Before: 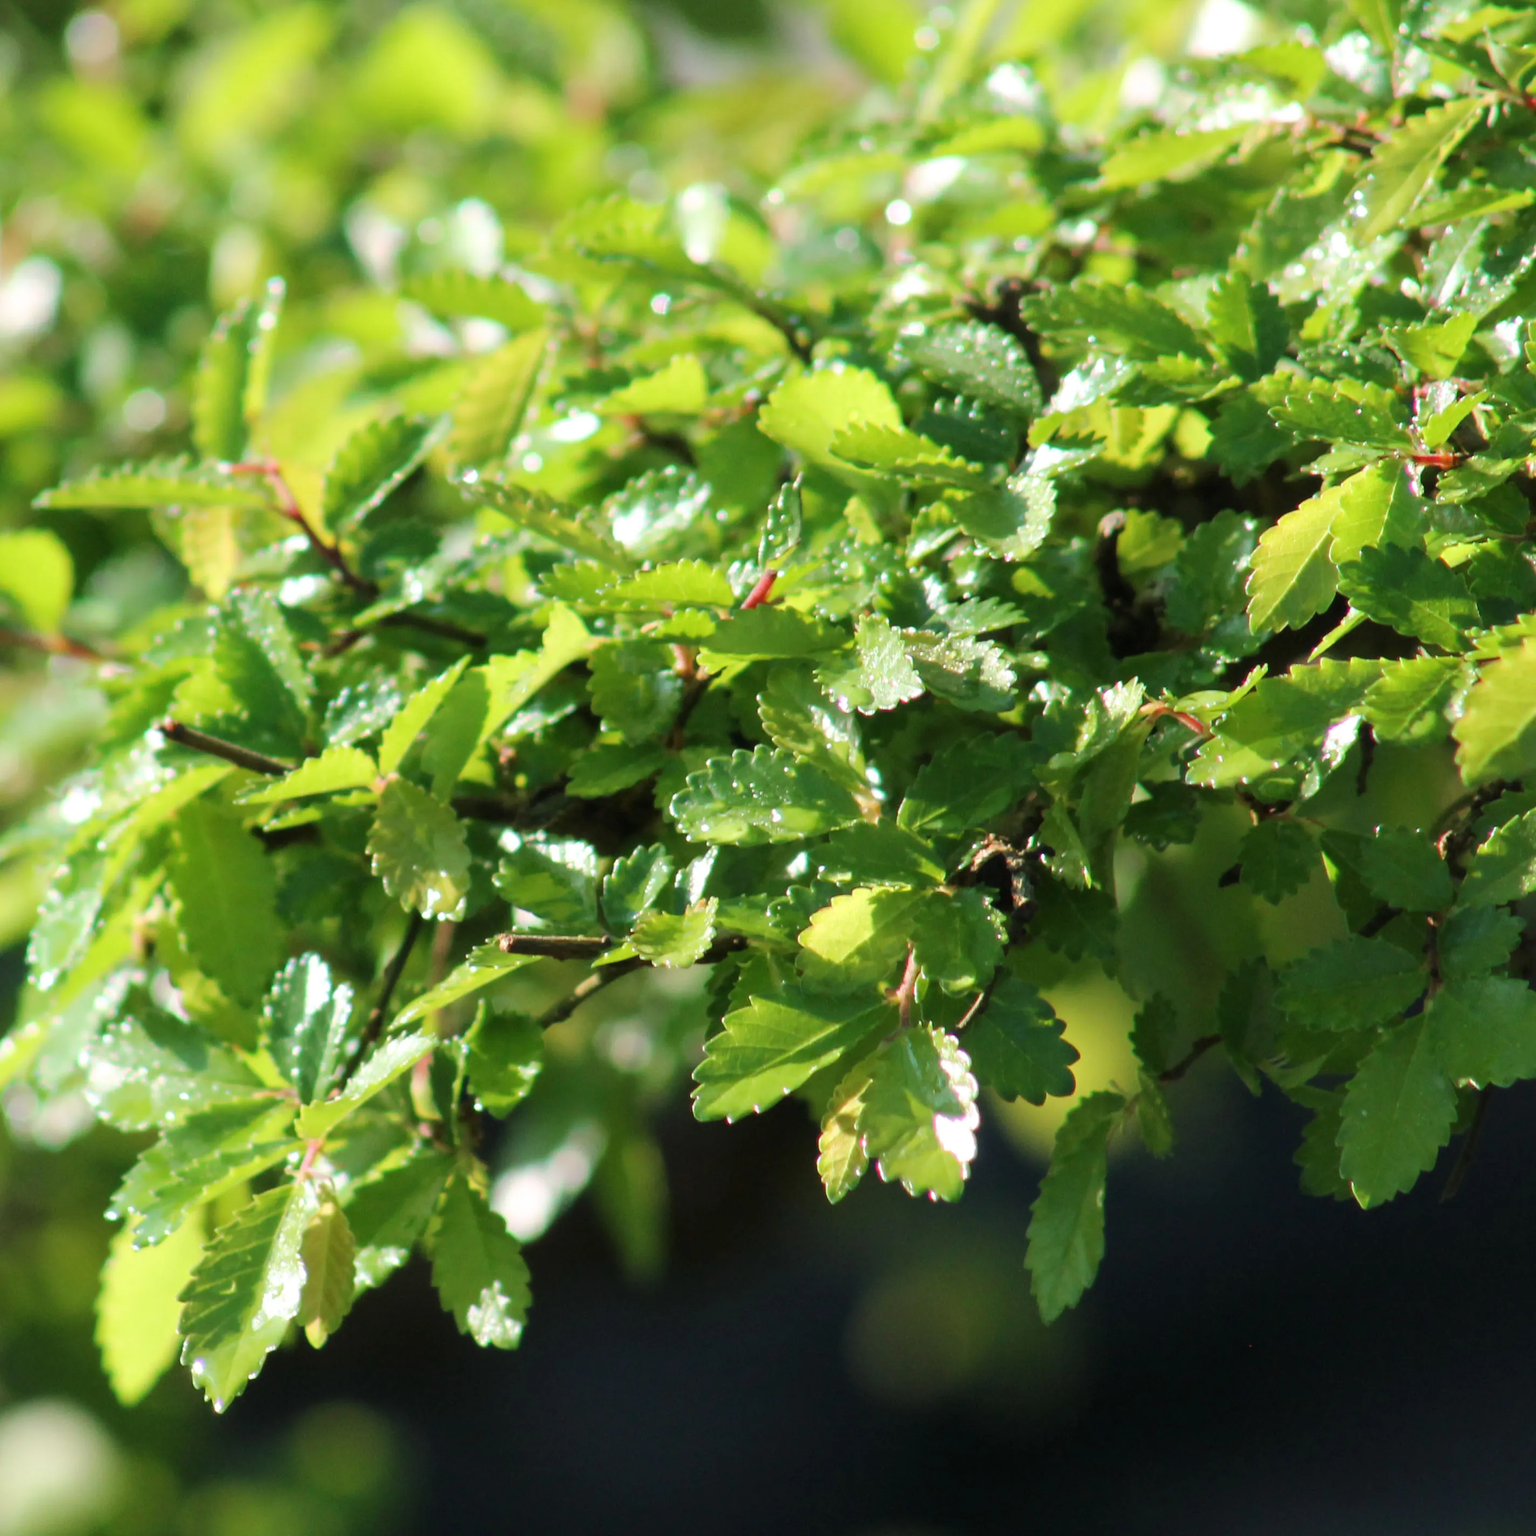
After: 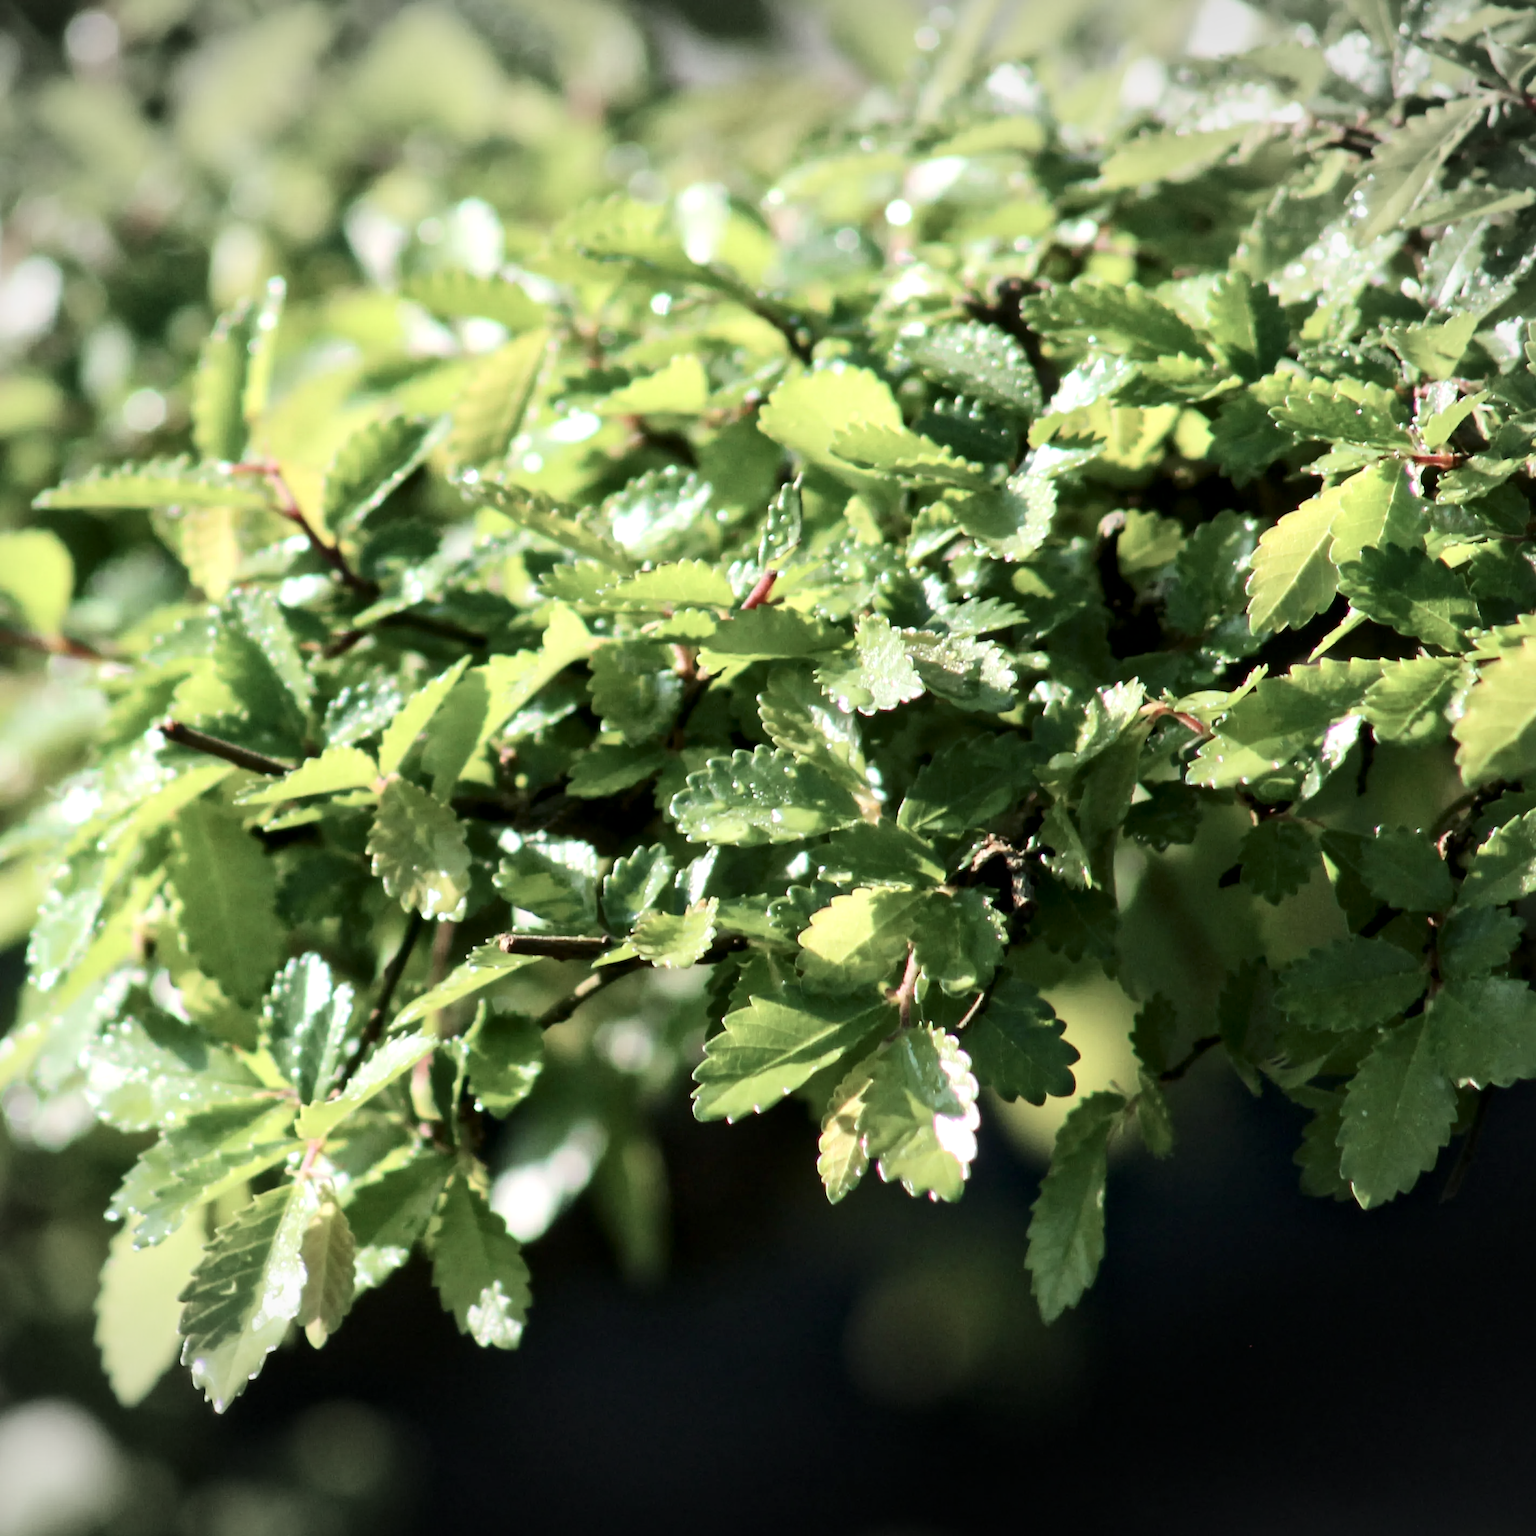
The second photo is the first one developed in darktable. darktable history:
local contrast: mode bilateral grid, contrast 20, coarseness 50, detail 144%, midtone range 0.2
vignetting: fall-off start 100%, brightness -0.282, width/height ratio 1.31
contrast brightness saturation: contrast 0.25, saturation -0.31
